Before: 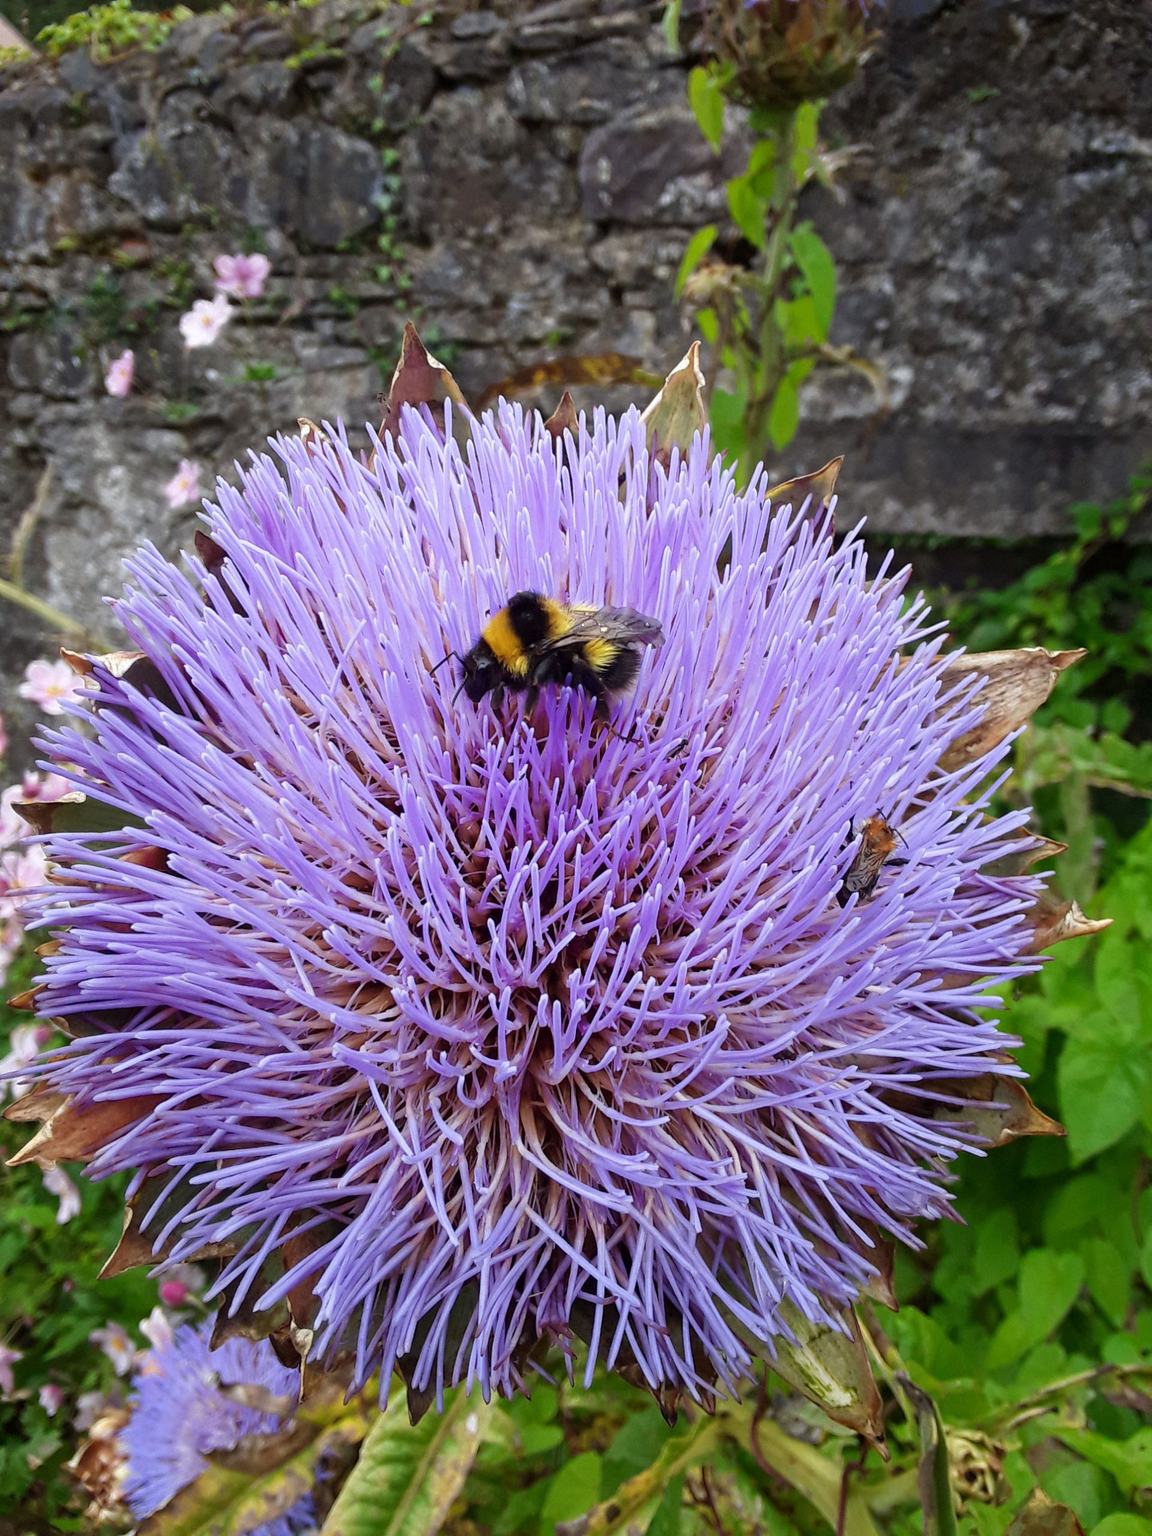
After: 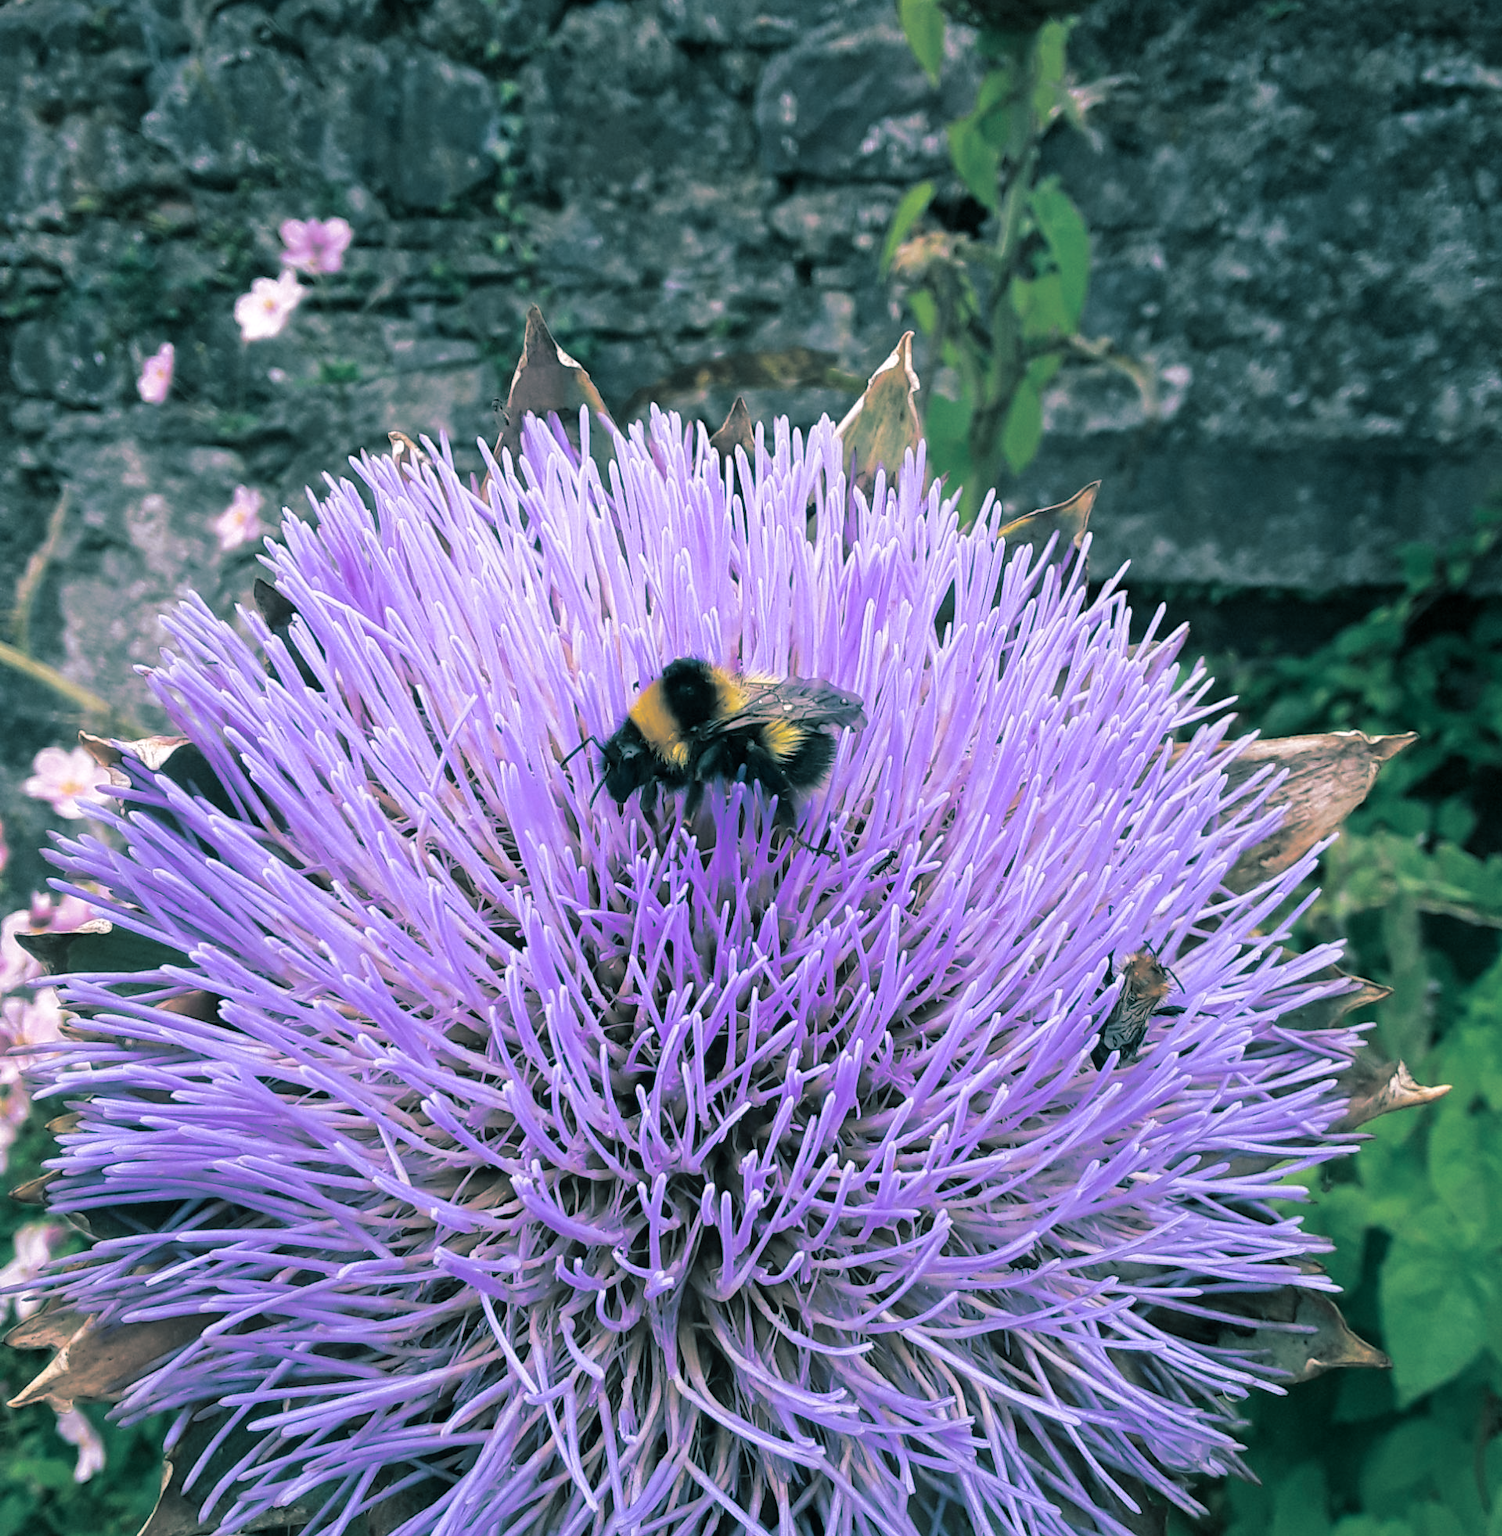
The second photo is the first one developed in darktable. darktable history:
exposure: exposure -0.021 EV, compensate highlight preservation false
crop: top 5.667%, bottom 17.637%
white balance: red 1.05, blue 1.072
split-toning: shadows › hue 186.43°, highlights › hue 49.29°, compress 30.29%
